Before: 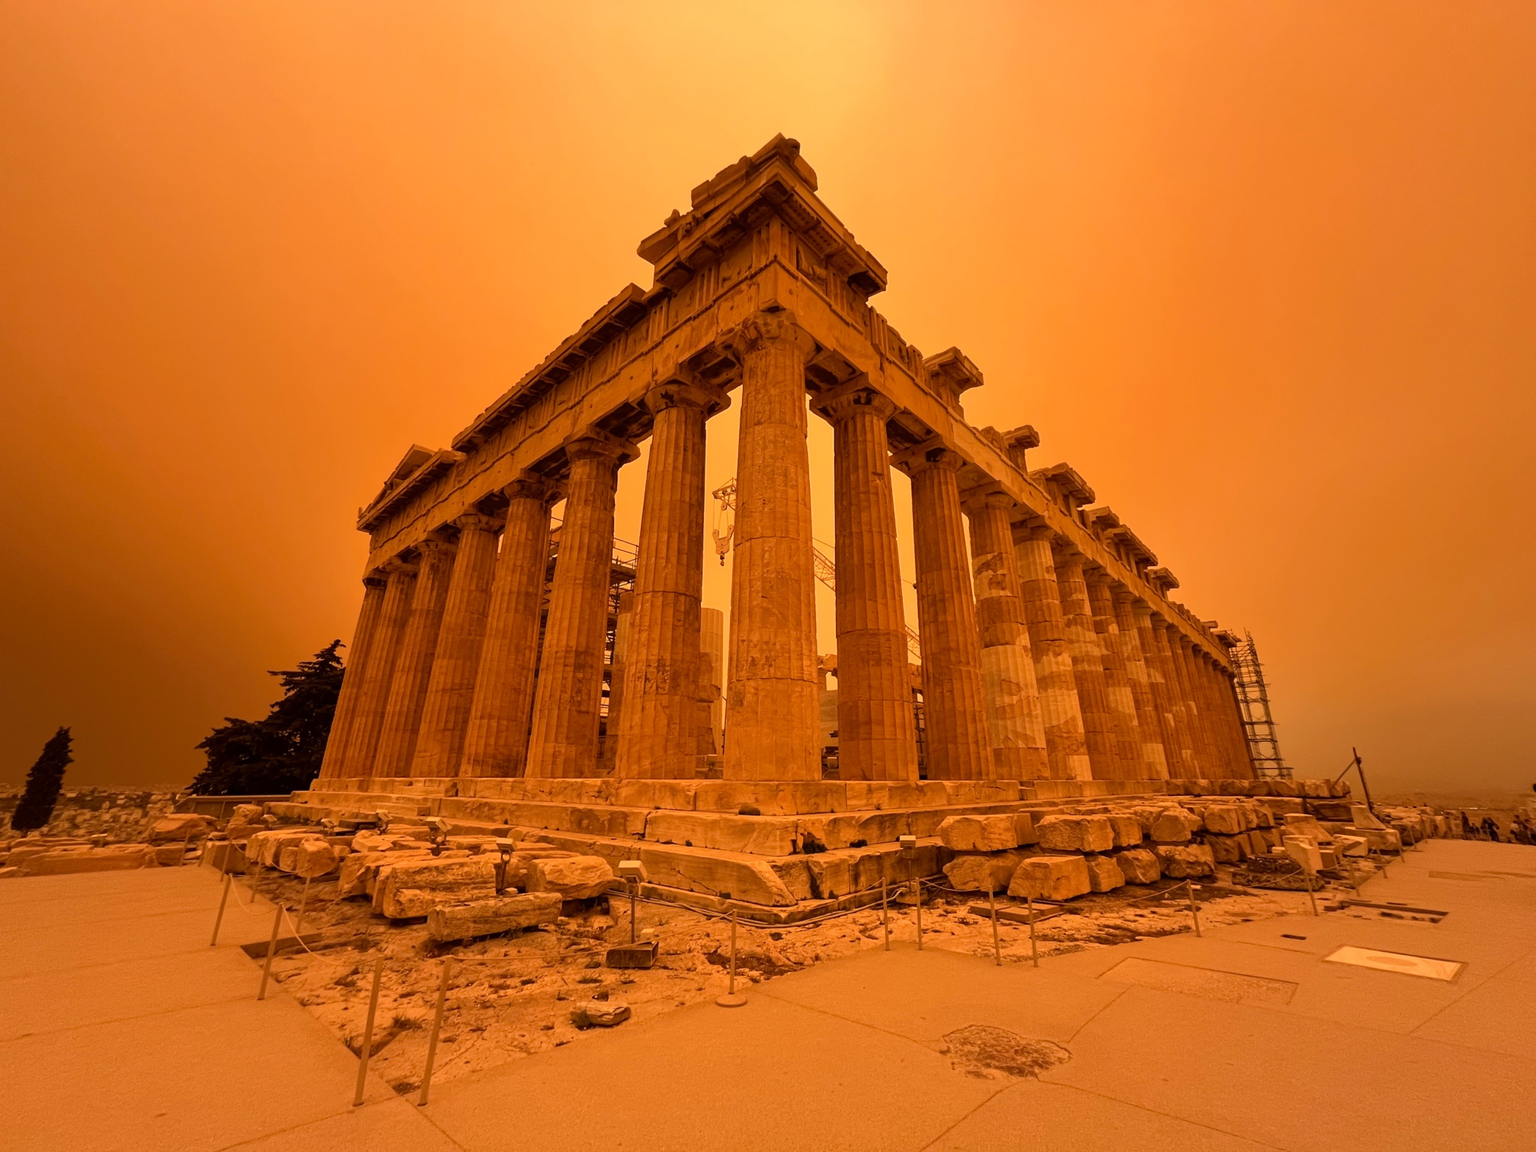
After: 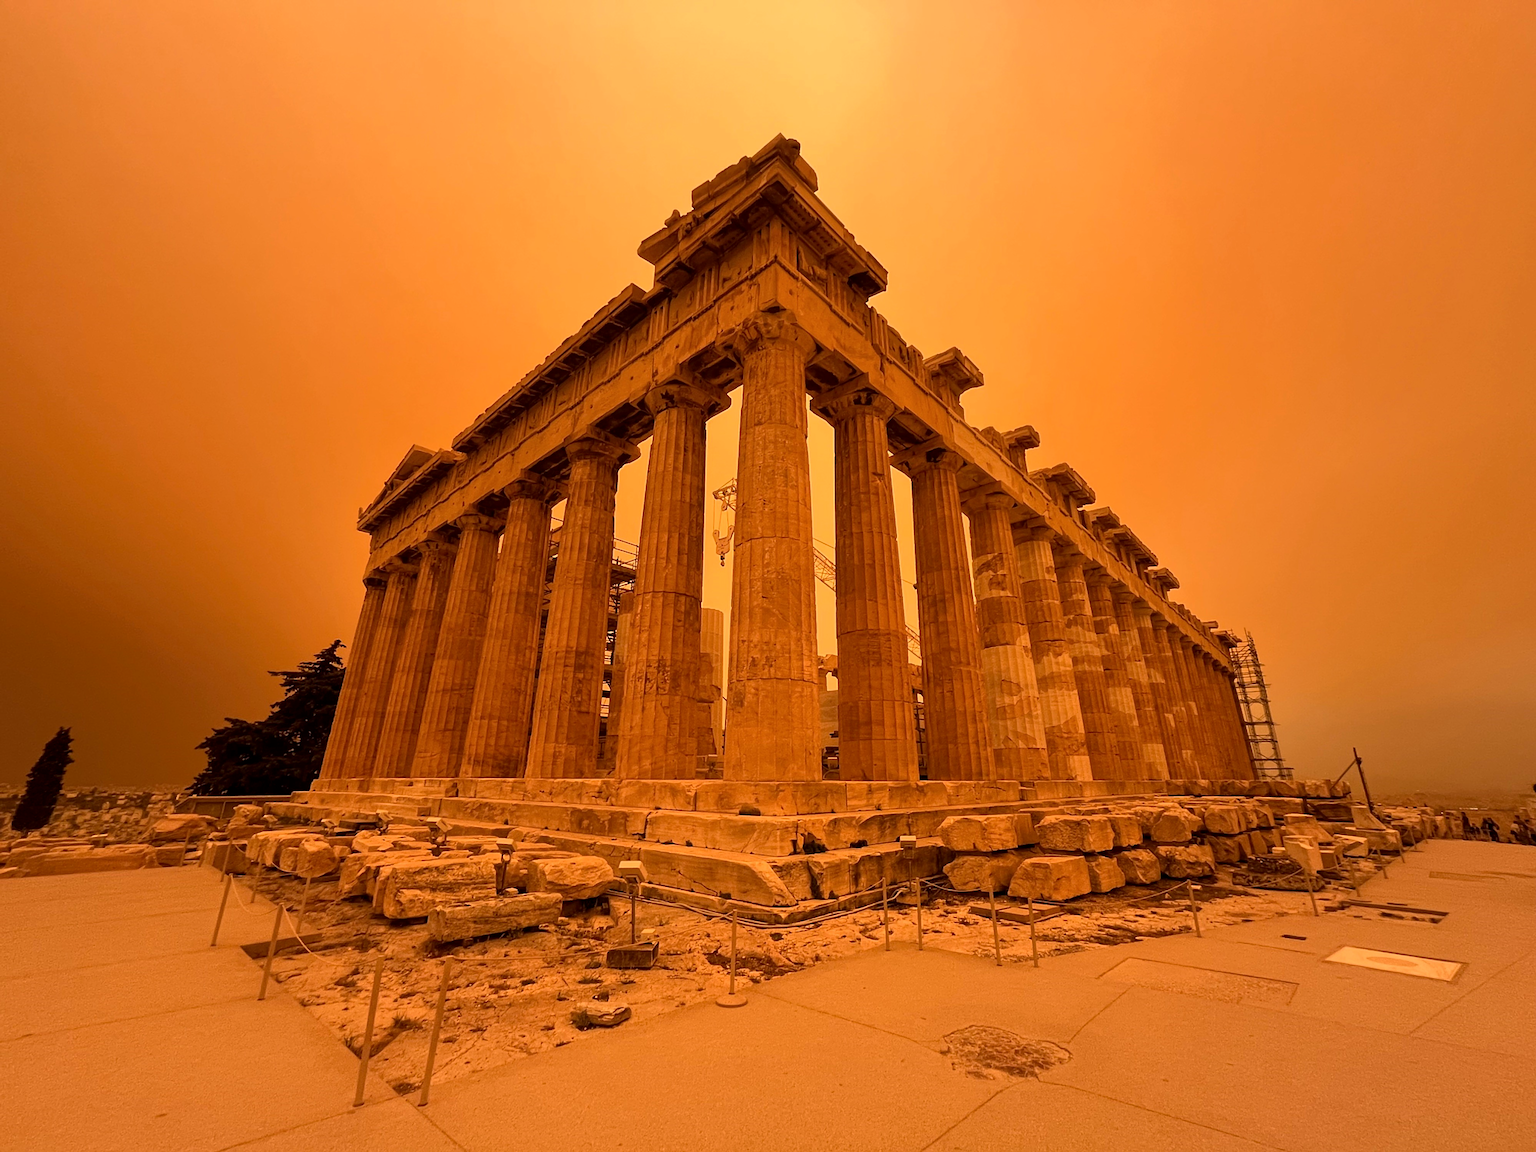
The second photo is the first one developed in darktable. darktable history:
local contrast: highlights 105%, shadows 98%, detail 120%, midtone range 0.2
sharpen: on, module defaults
